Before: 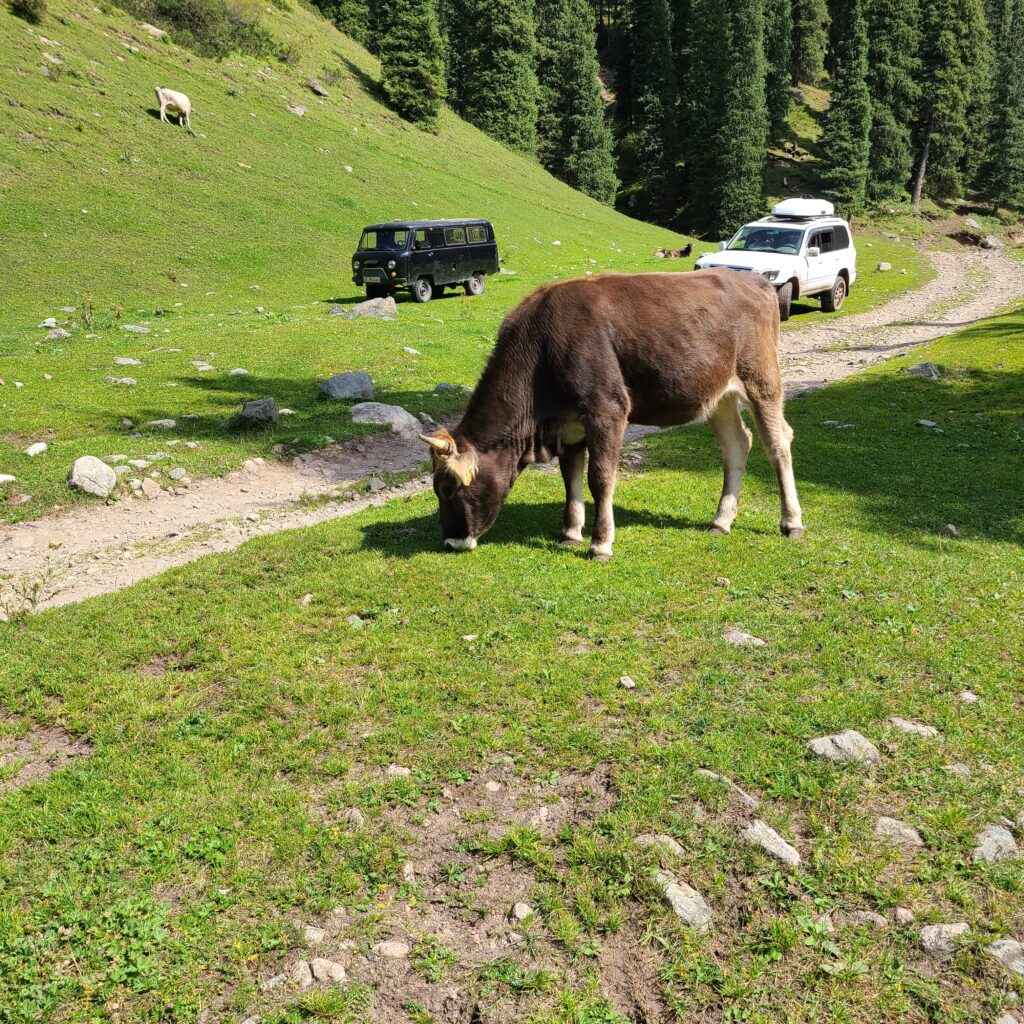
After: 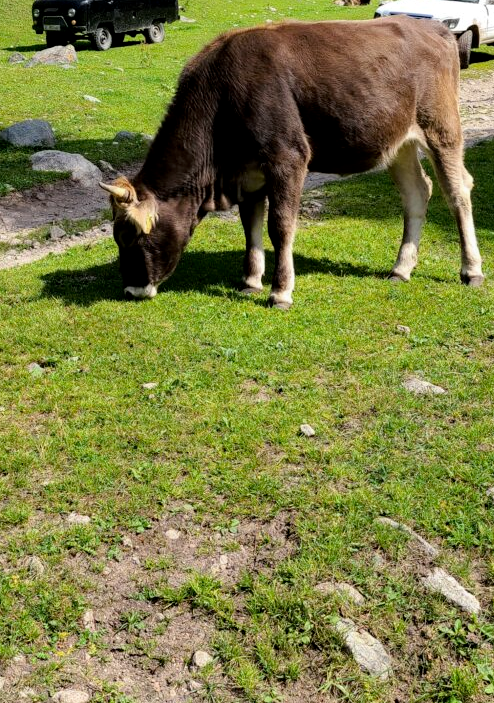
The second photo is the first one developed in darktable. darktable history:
crop: left 31.325%, top 24.695%, right 20.385%, bottom 6.59%
tone equalizer: -8 EV -0.713 EV, -7 EV -0.678 EV, -6 EV -0.629 EV, -5 EV -0.416 EV, -3 EV 0.396 EV, -2 EV 0.6 EV, -1 EV 0.689 EV, +0 EV 0.751 EV, mask exposure compensation -0.495 EV
exposure: black level correction 0.009, exposure -0.668 EV, compensate exposure bias true, compensate highlight preservation false
